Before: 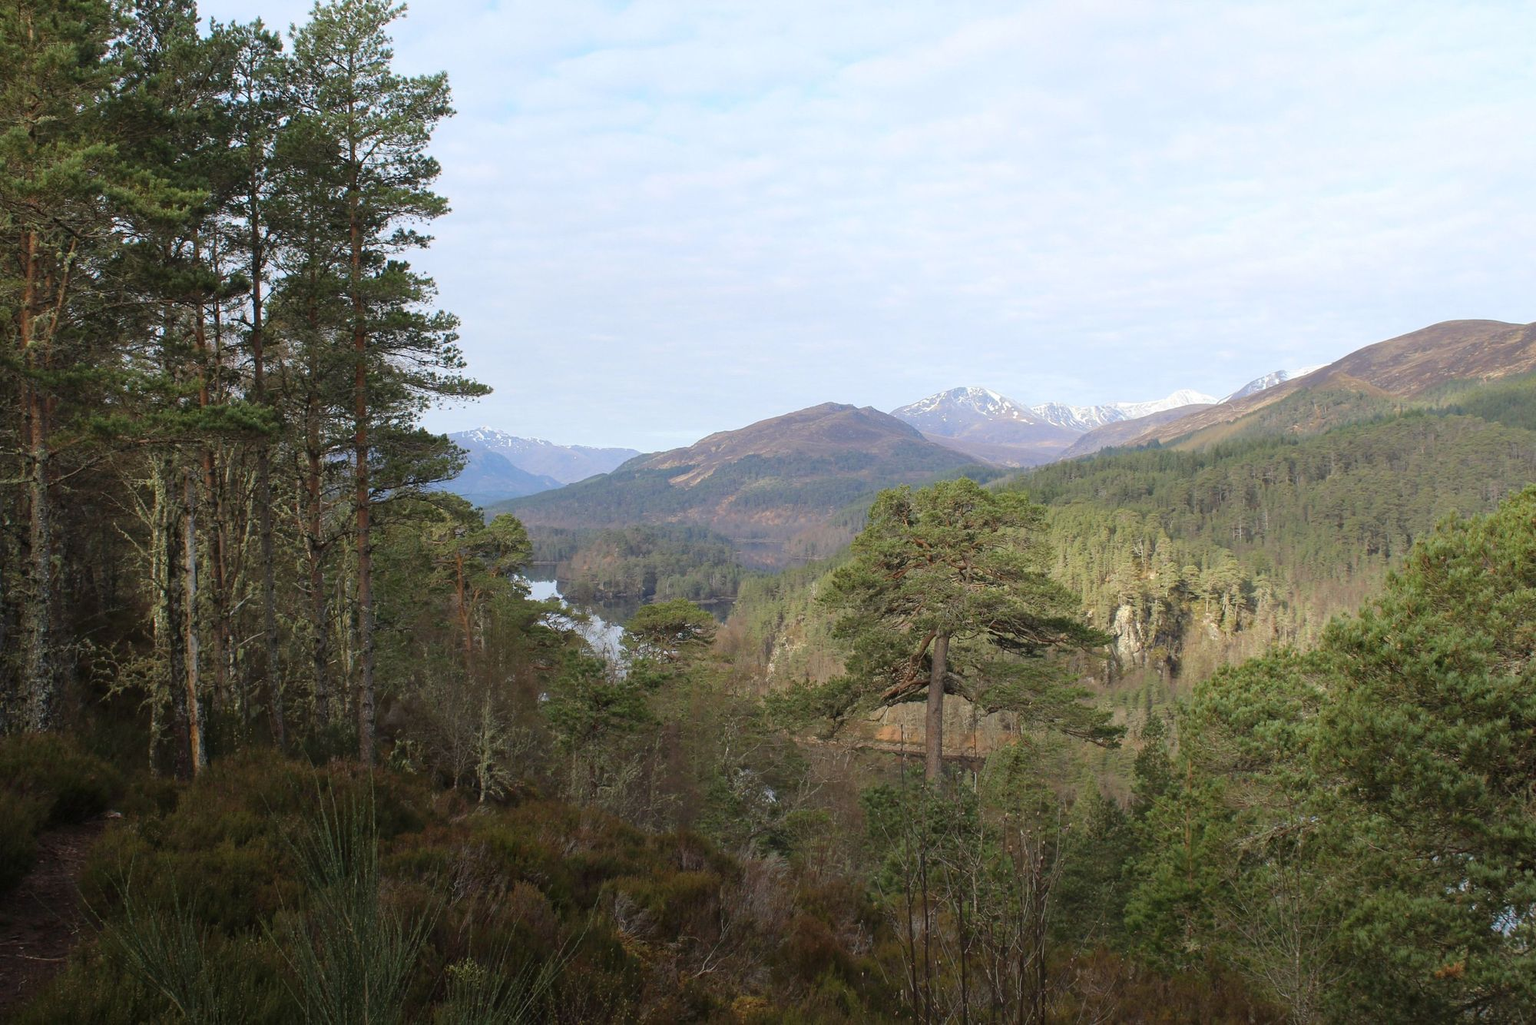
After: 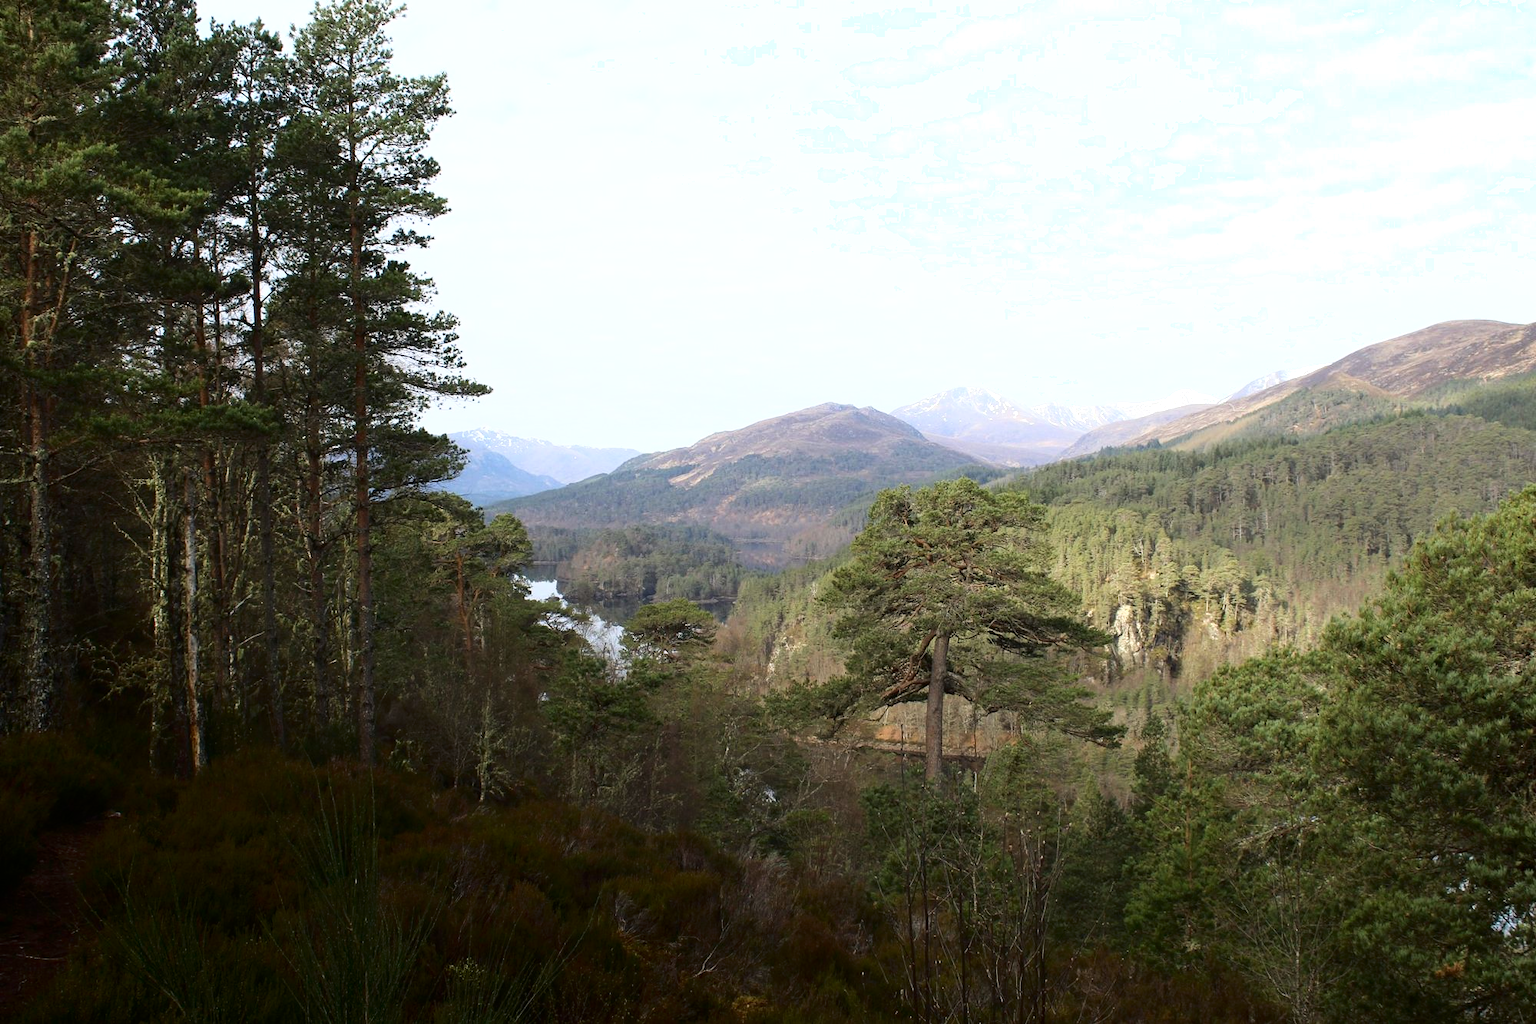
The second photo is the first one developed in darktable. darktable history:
shadows and highlights: shadows -63.04, white point adjustment -5.24, highlights 61.17
tone equalizer: -8 EV -0.396 EV, -7 EV -0.385 EV, -6 EV -0.354 EV, -5 EV -0.235 EV, -3 EV 0.257 EV, -2 EV 0.325 EV, -1 EV 0.396 EV, +0 EV 0.43 EV, edges refinement/feathering 500, mask exposure compensation -1.57 EV, preserve details no
